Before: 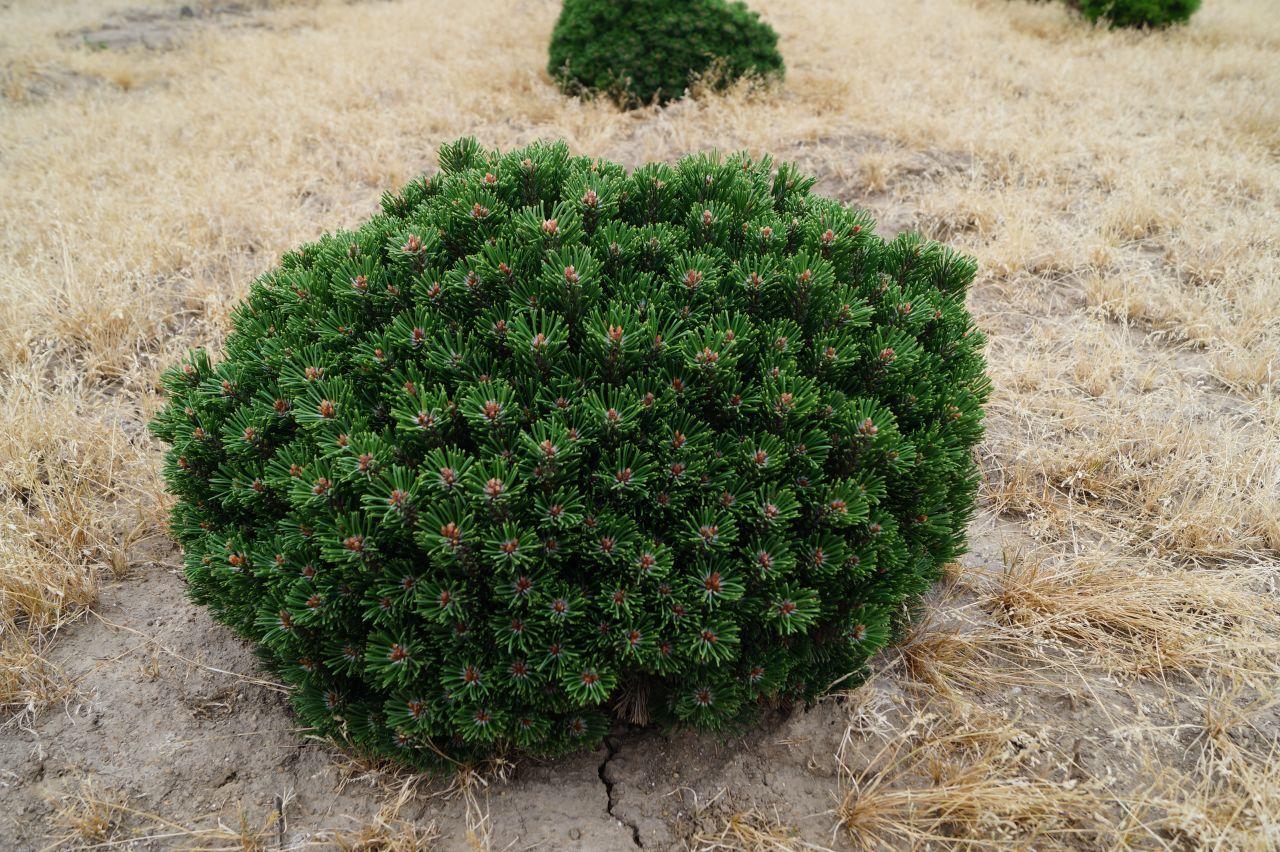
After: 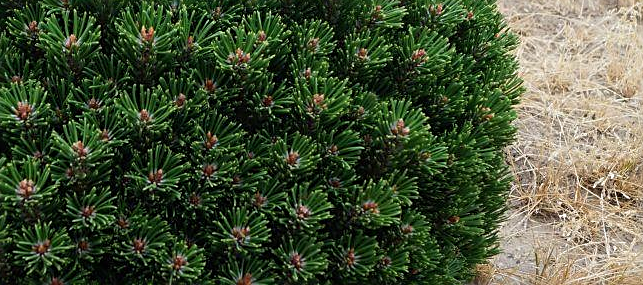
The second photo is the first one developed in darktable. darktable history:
crop: left 36.568%, top 35.188%, right 13.163%, bottom 31.088%
sharpen: on, module defaults
